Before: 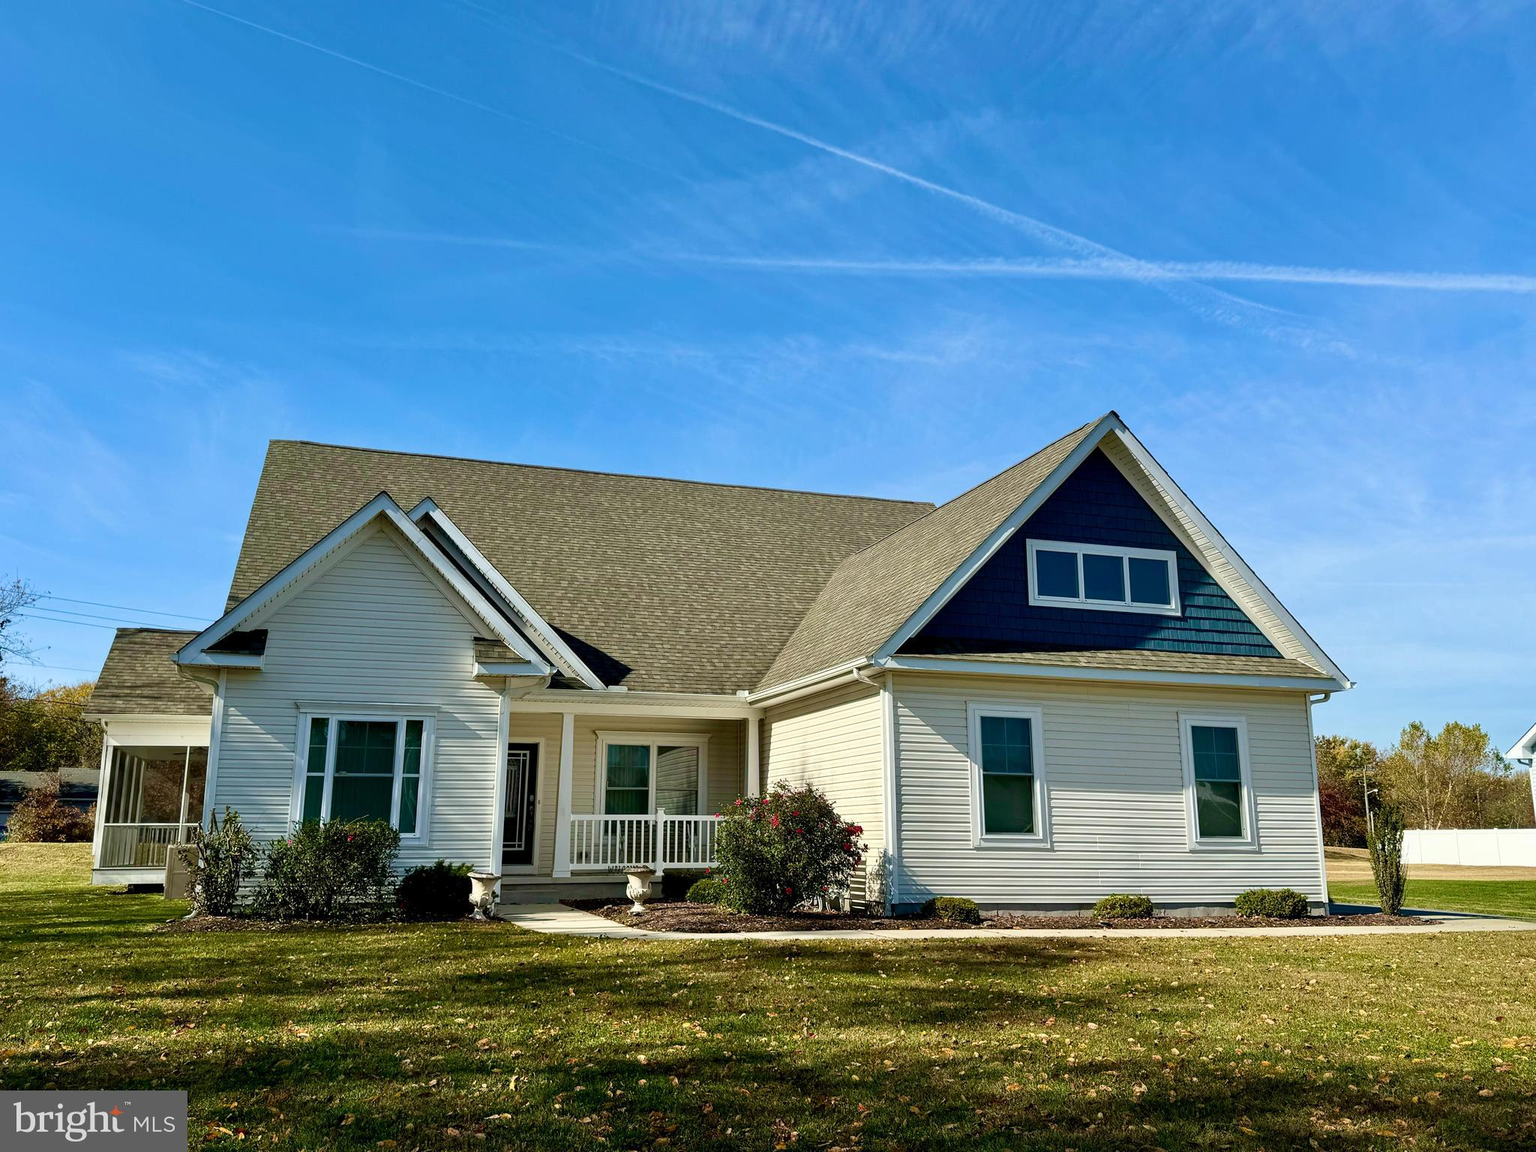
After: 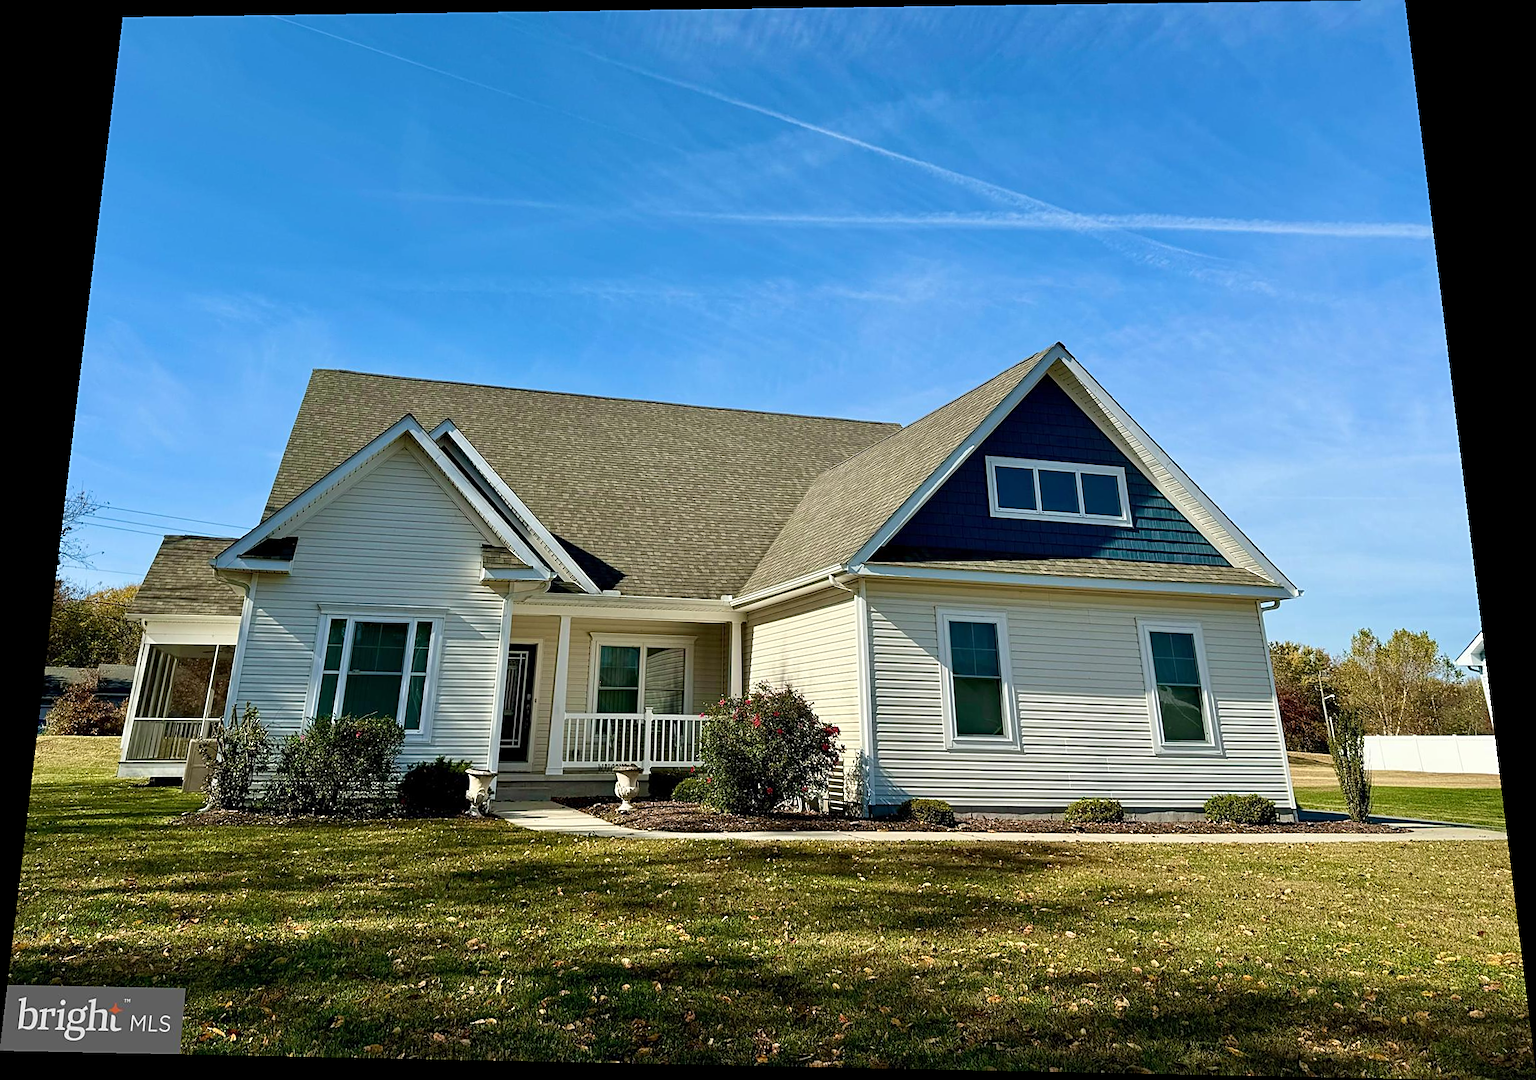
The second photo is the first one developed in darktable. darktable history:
rotate and perspective: rotation 0.128°, lens shift (vertical) -0.181, lens shift (horizontal) -0.044, shear 0.001, automatic cropping off
sharpen: on, module defaults
